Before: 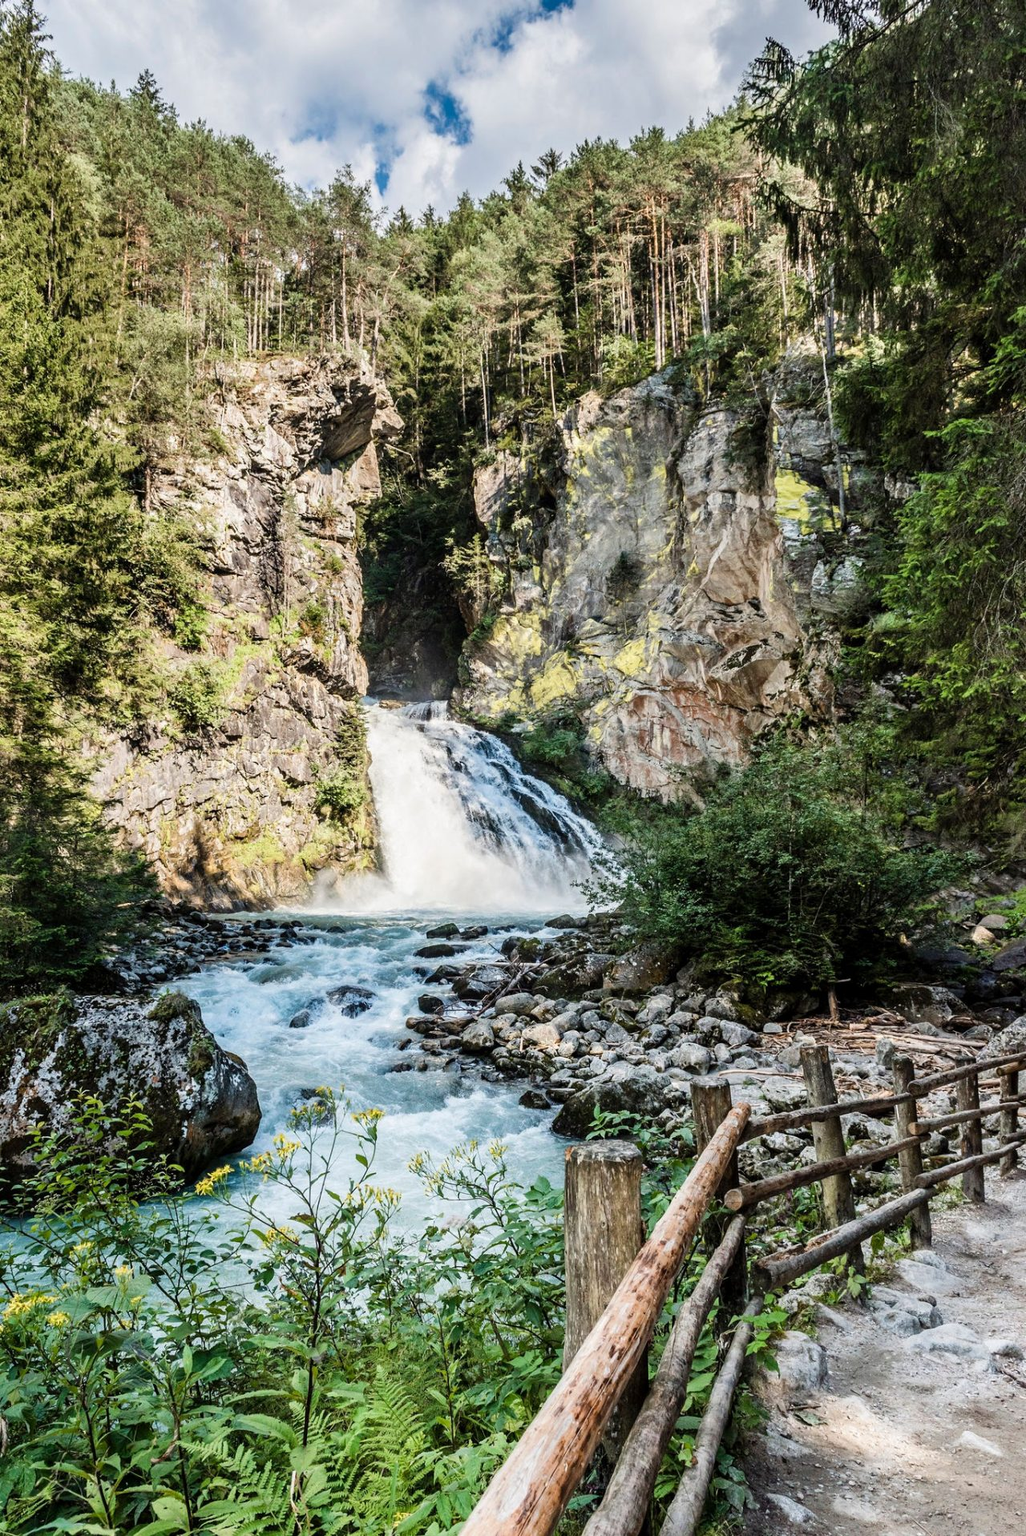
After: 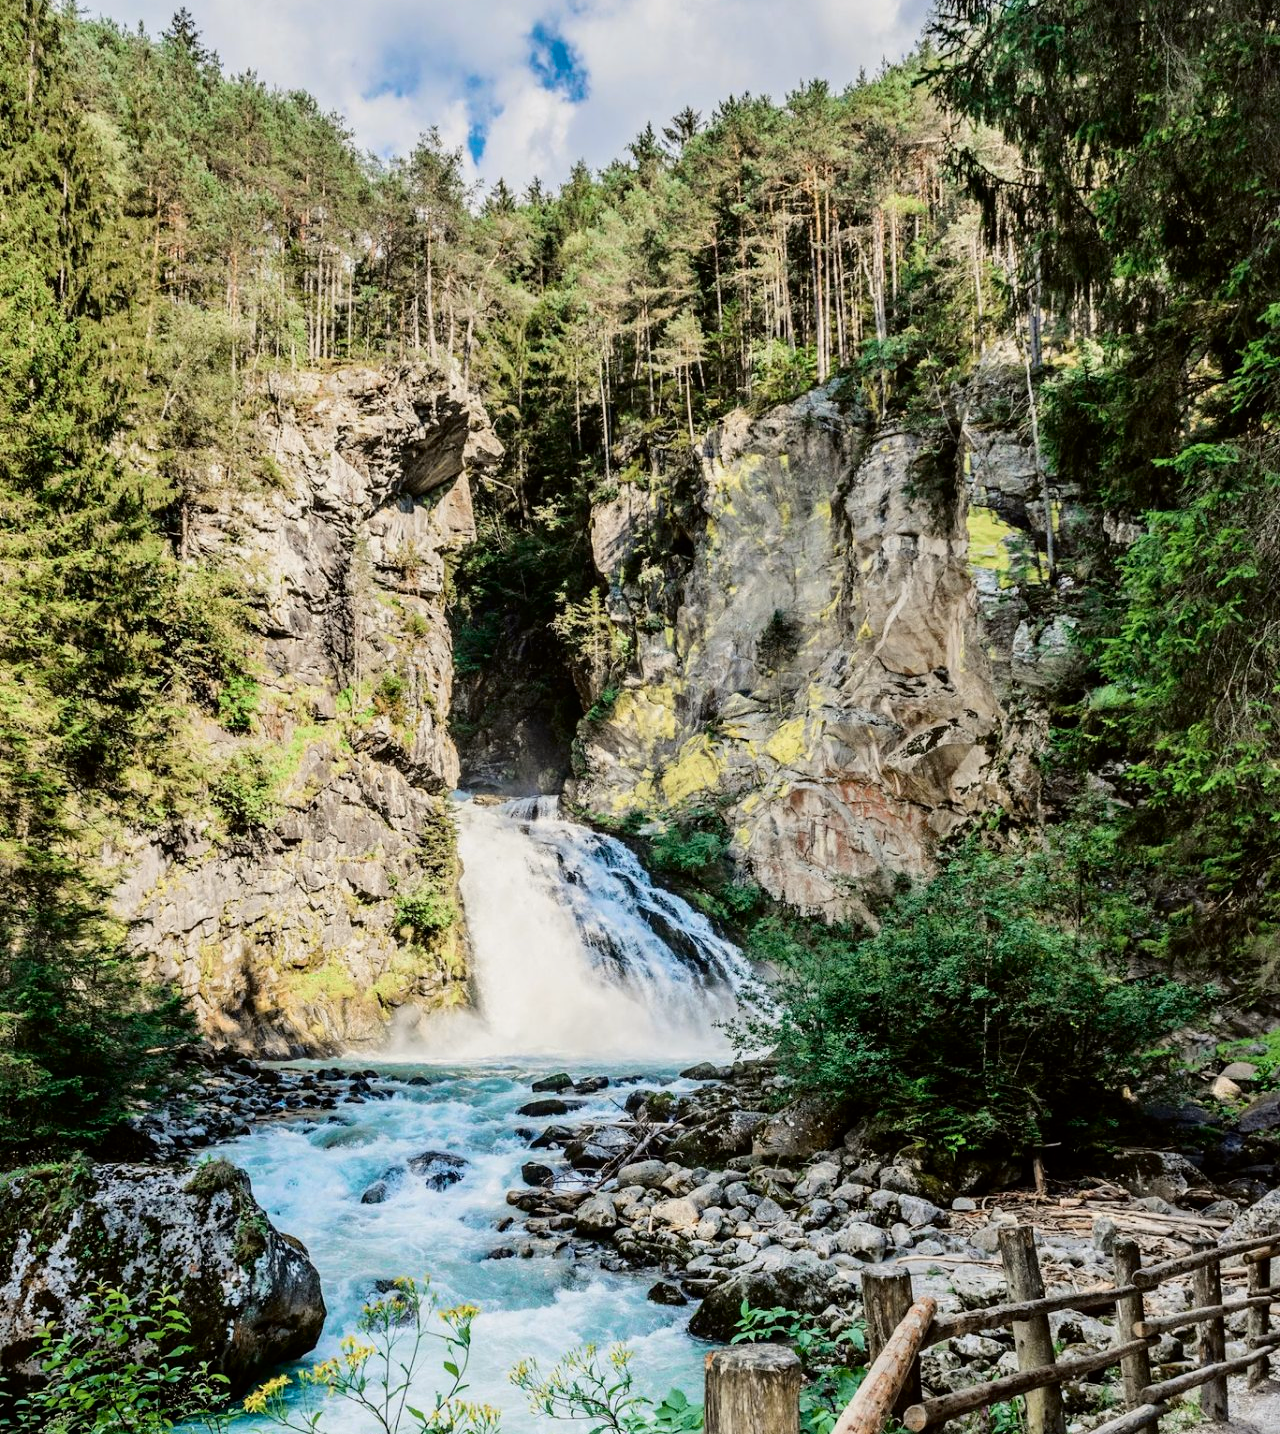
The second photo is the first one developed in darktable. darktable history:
tone curve: curves: ch0 [(0, 0) (0.068, 0.031) (0.175, 0.139) (0.32, 0.345) (0.495, 0.544) (0.748, 0.762) (0.993, 0.954)]; ch1 [(0, 0) (0.294, 0.184) (0.34, 0.303) (0.371, 0.344) (0.441, 0.408) (0.477, 0.474) (0.499, 0.5) (0.529, 0.523) (0.677, 0.762) (1, 1)]; ch2 [(0, 0) (0.431, 0.419) (0.495, 0.502) (0.524, 0.534) (0.557, 0.56) (0.634, 0.654) (0.728, 0.722) (1, 1)], color space Lab, independent channels, preserve colors none
crop: top 4.15%, bottom 21.018%
